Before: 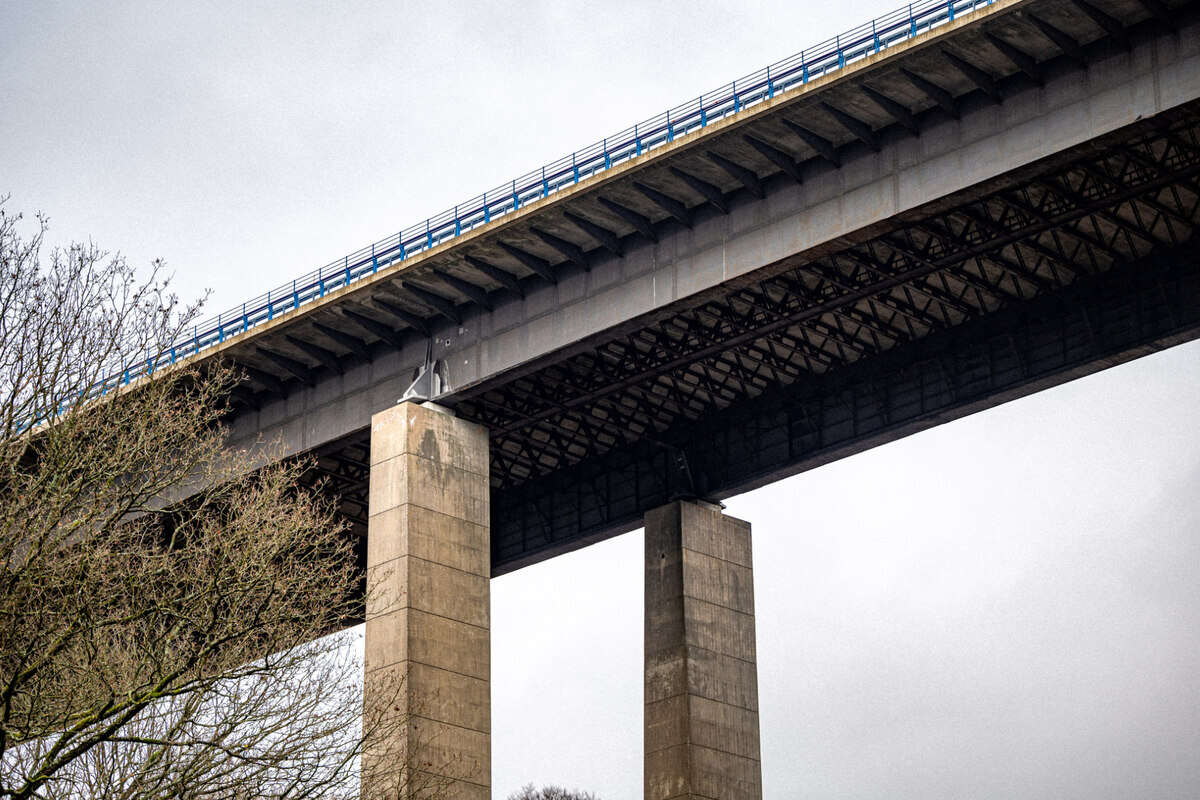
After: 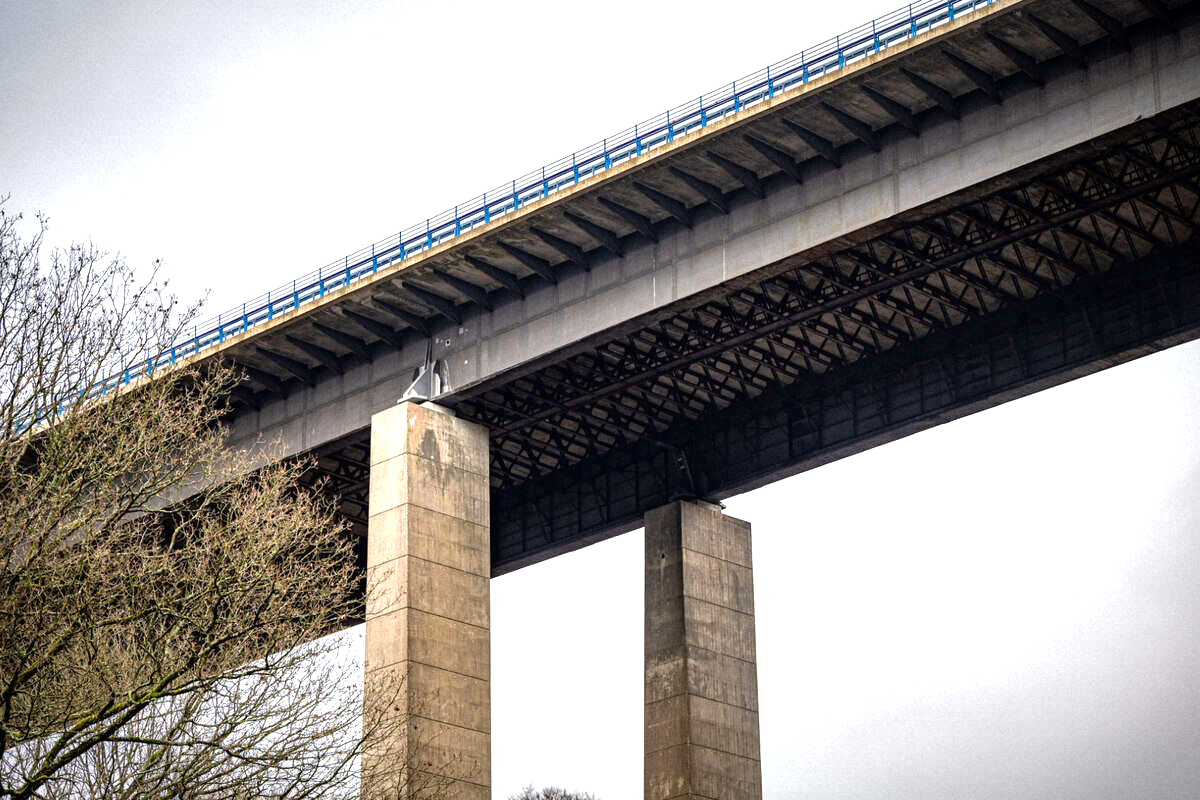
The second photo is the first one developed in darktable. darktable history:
exposure: exposure 0.61 EV, compensate highlight preservation false
vignetting: brightness -0.373, saturation 0.012, automatic ratio true
